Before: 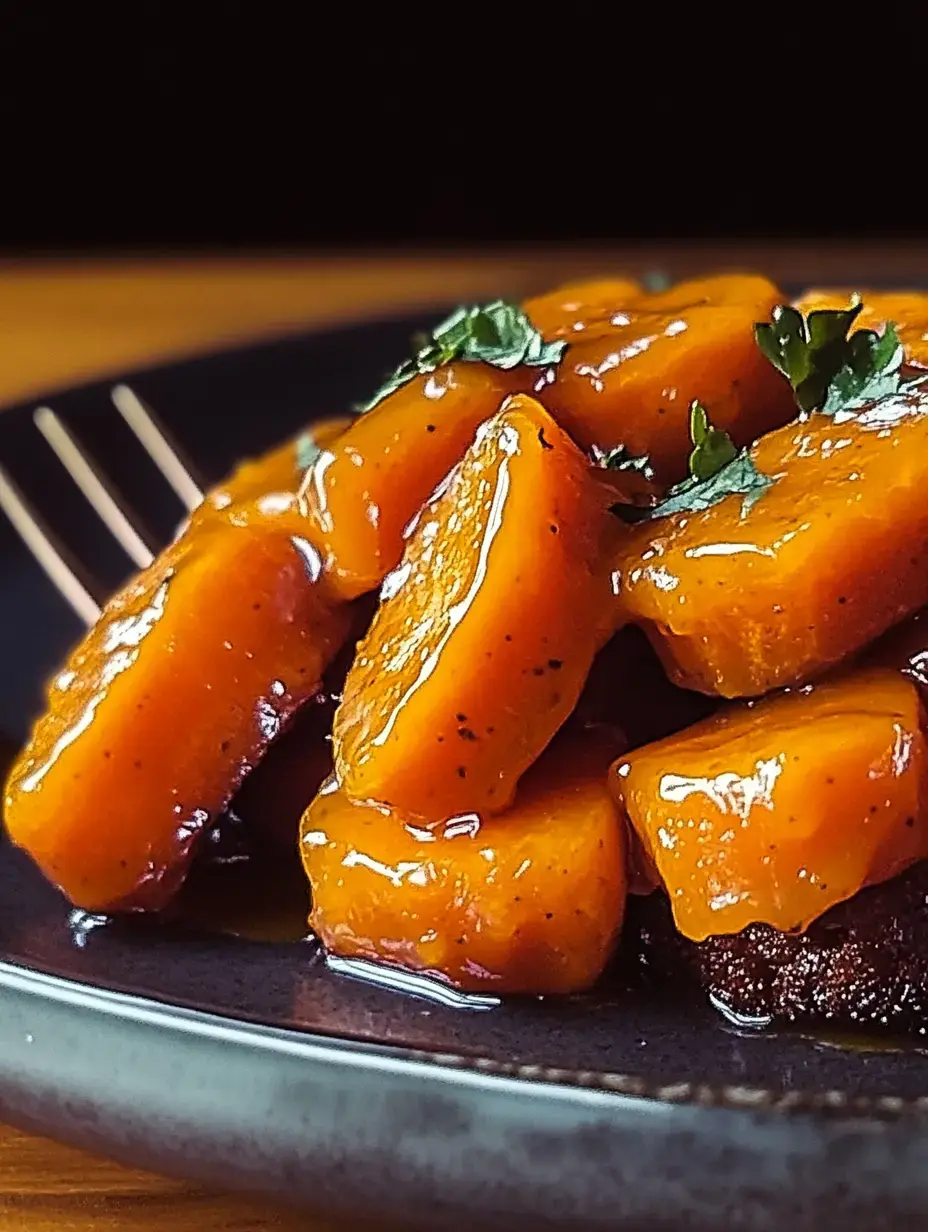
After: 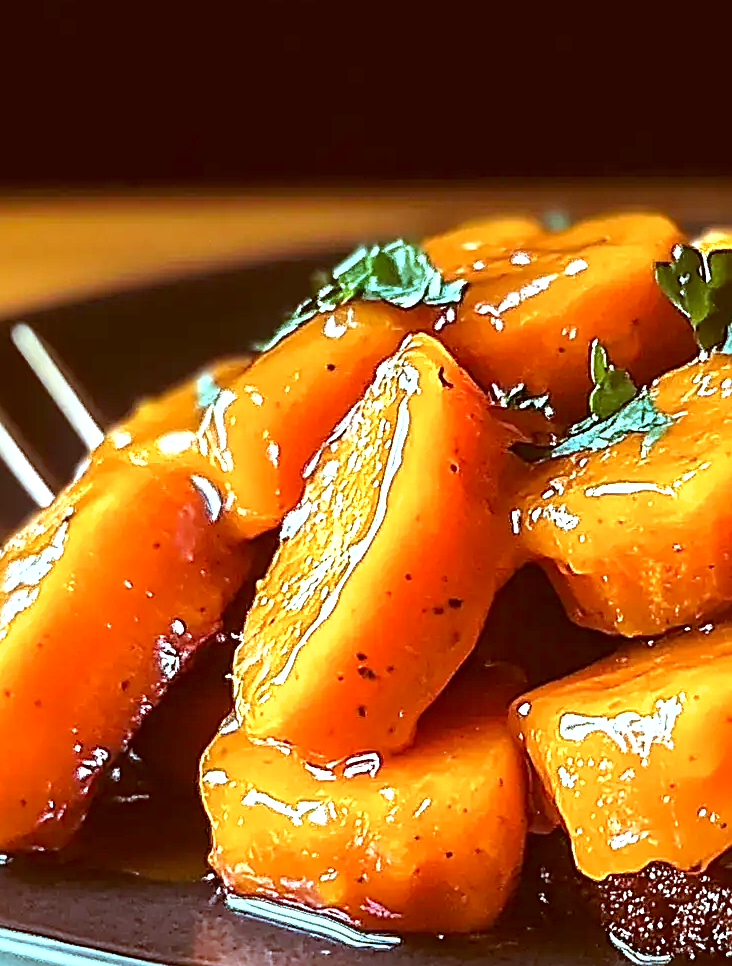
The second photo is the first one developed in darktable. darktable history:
color correction: highlights a* -14.1, highlights b* -16.89, shadows a* 10.91, shadows b* 29.51
exposure: black level correction 0, exposure 1.2 EV, compensate highlight preservation false
shadows and highlights: shadows 25.34, white point adjustment -2.83, highlights -29.82
sharpen: on, module defaults
crop and rotate: left 10.788%, top 5.009%, right 10.309%, bottom 16.557%
